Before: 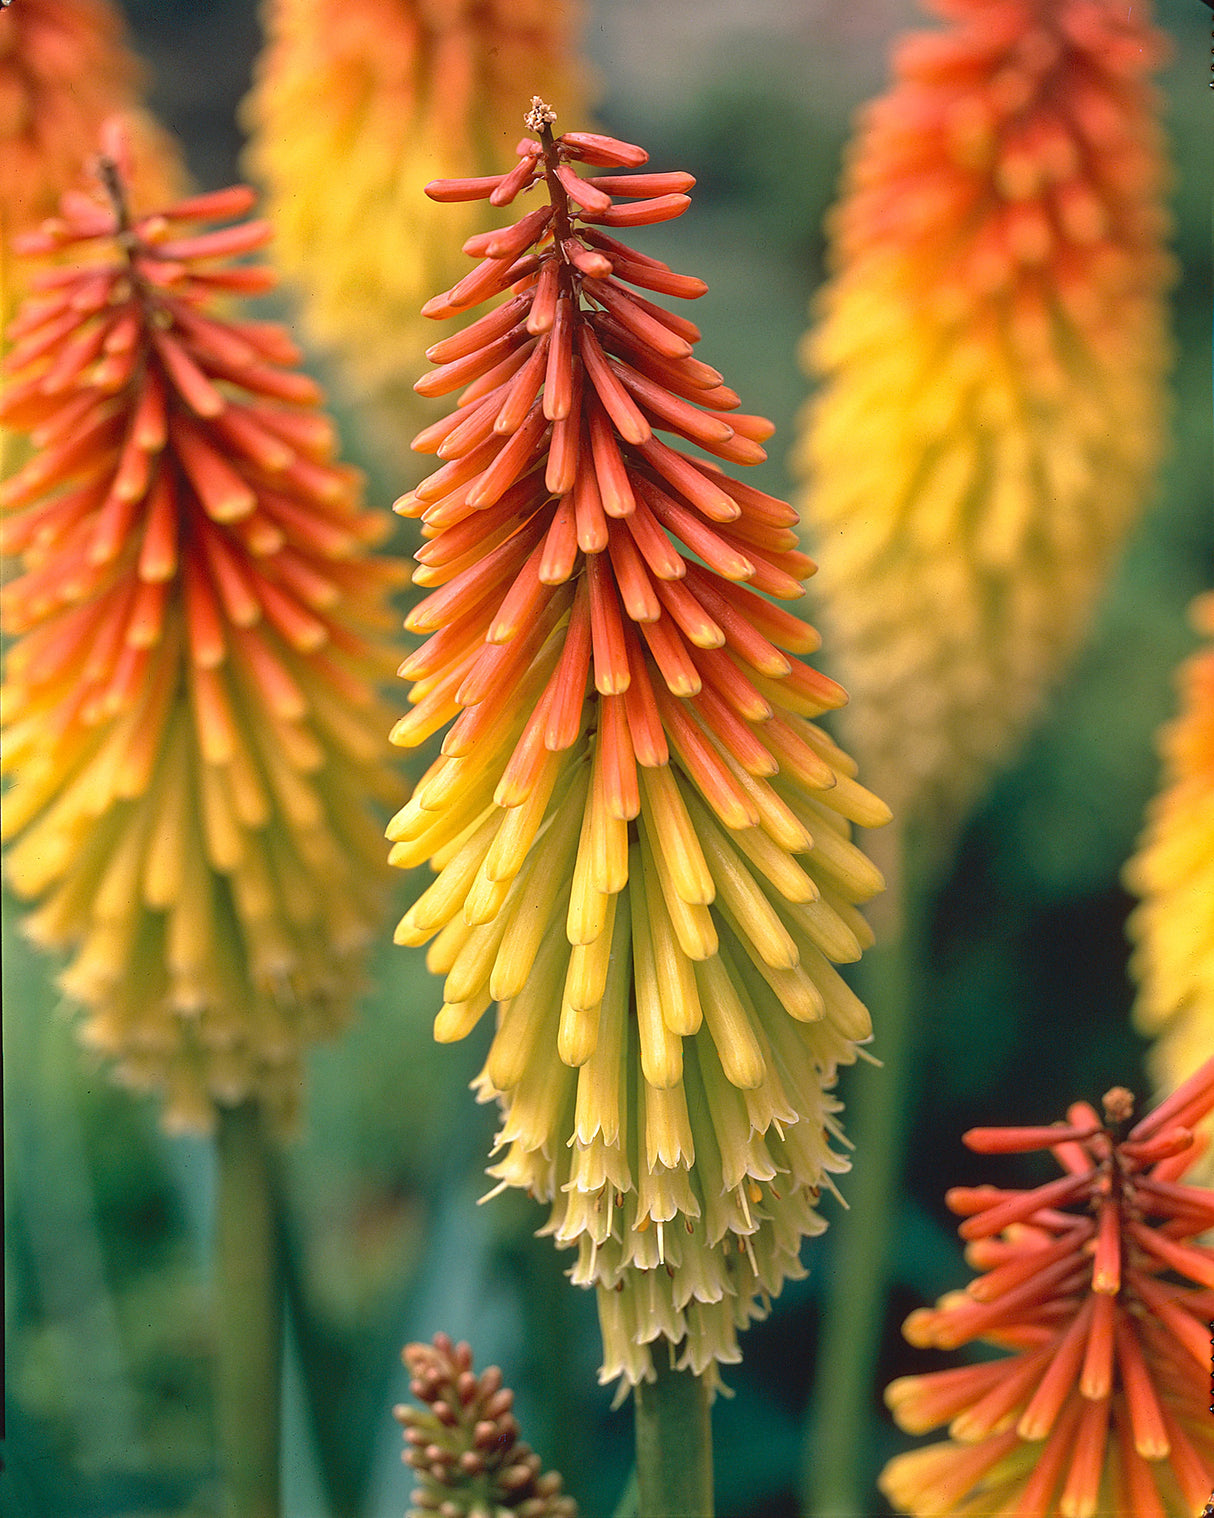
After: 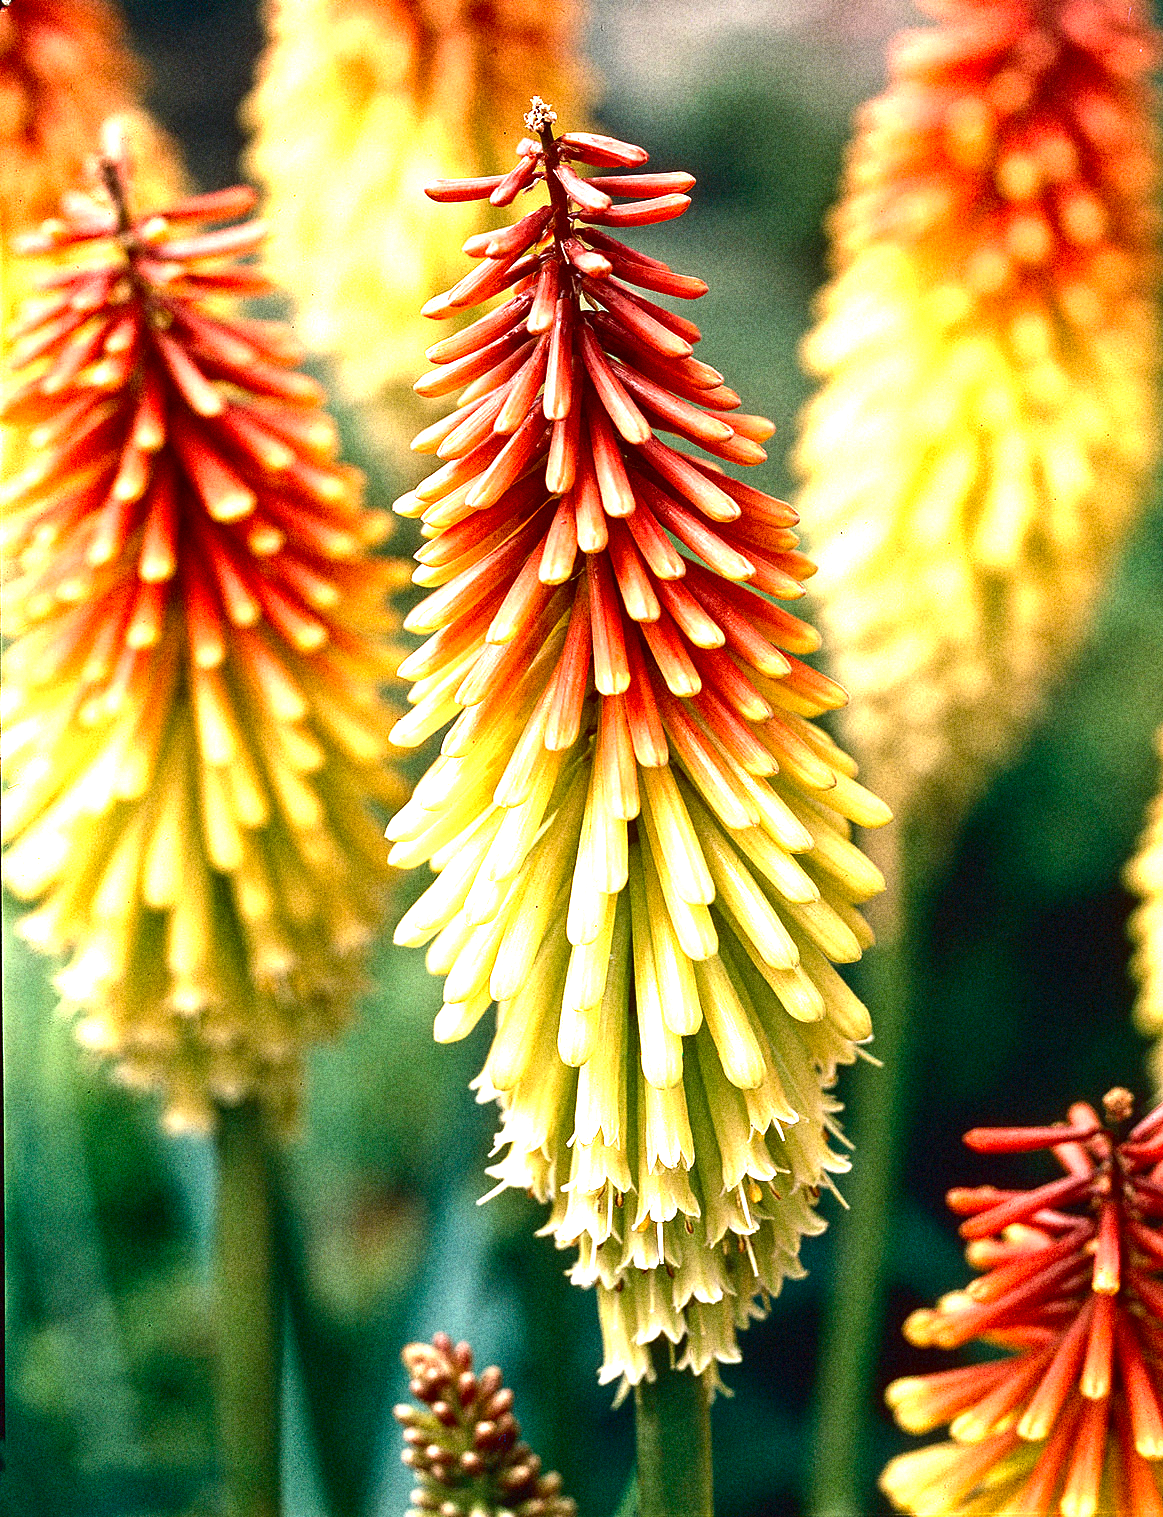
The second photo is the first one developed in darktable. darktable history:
exposure: black level correction 0, exposure 1.5 EV, compensate exposure bias true, compensate highlight preservation false
crop: right 4.126%, bottom 0.031%
contrast brightness saturation: brightness -0.52
grain: coarseness 14.49 ISO, strength 48.04%, mid-tones bias 35%
